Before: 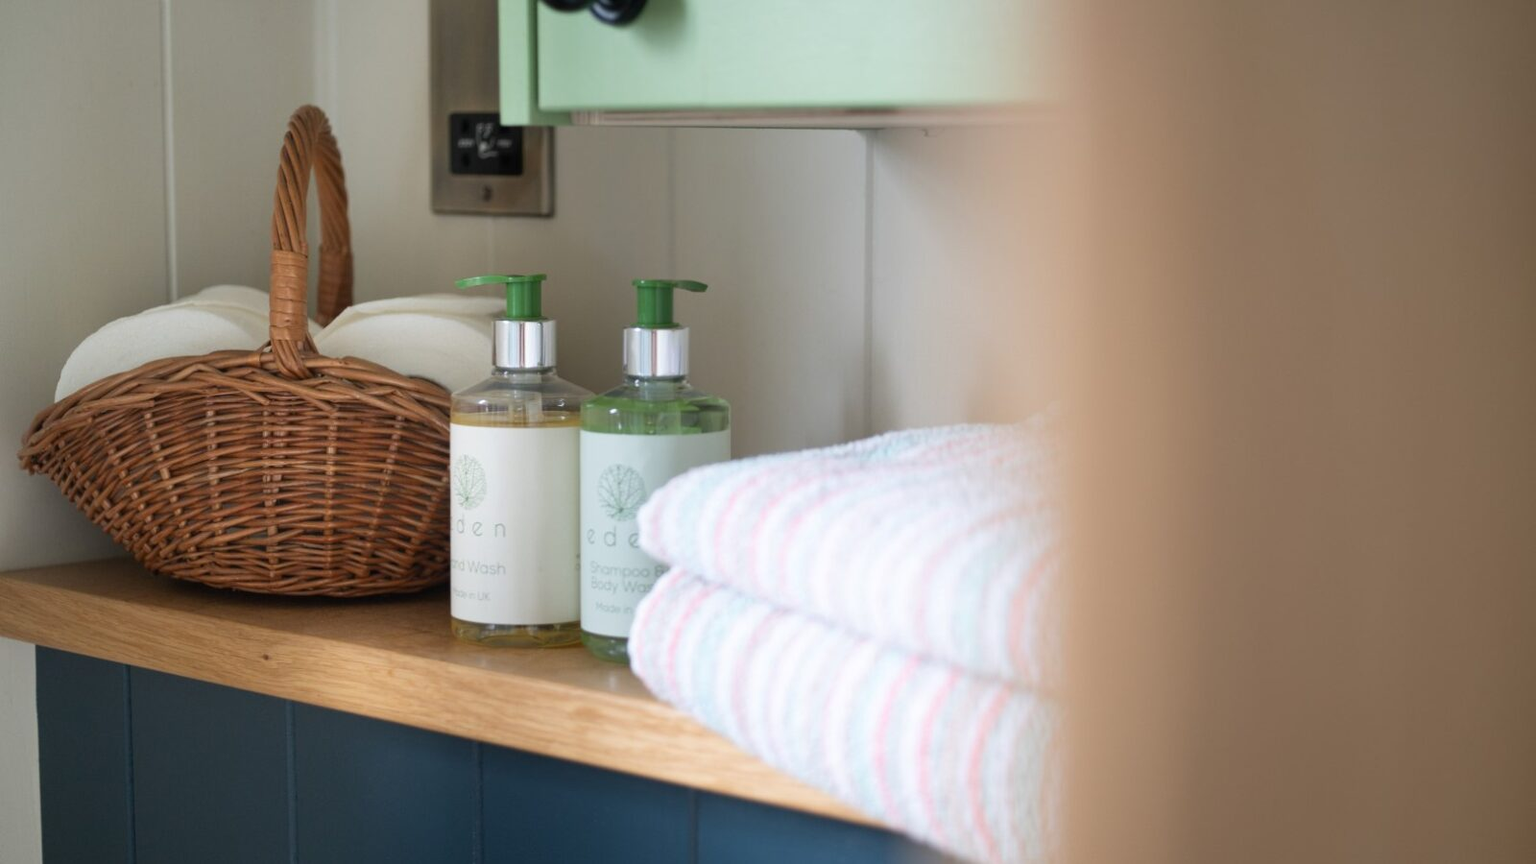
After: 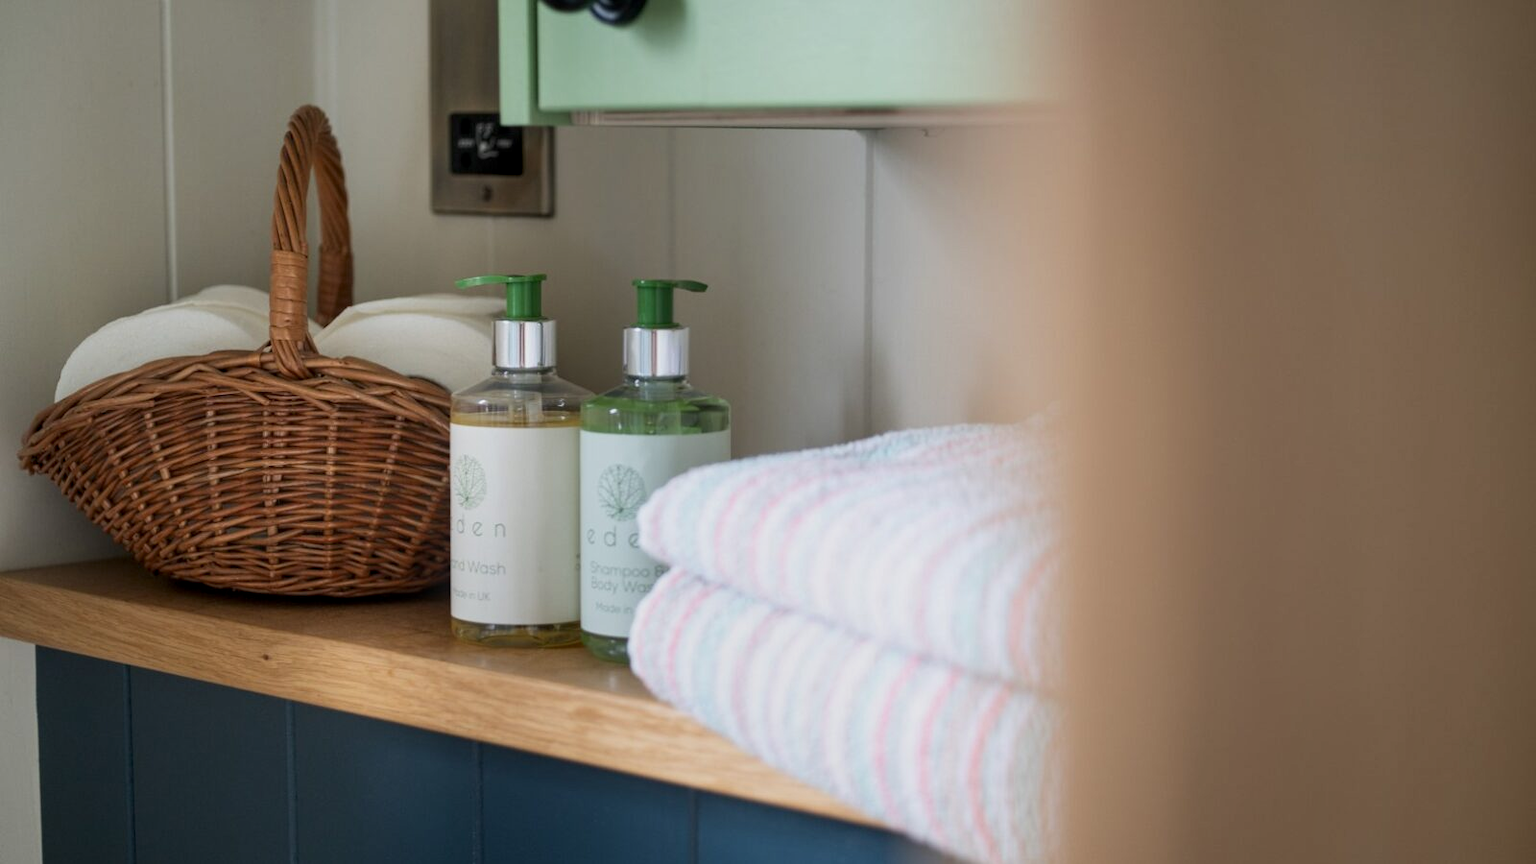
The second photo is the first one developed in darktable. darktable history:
contrast brightness saturation: contrast 0.096, brightness 0.027, saturation 0.089
local contrast: on, module defaults
exposure: exposure -0.116 EV, compensate exposure bias true, compensate highlight preservation false
